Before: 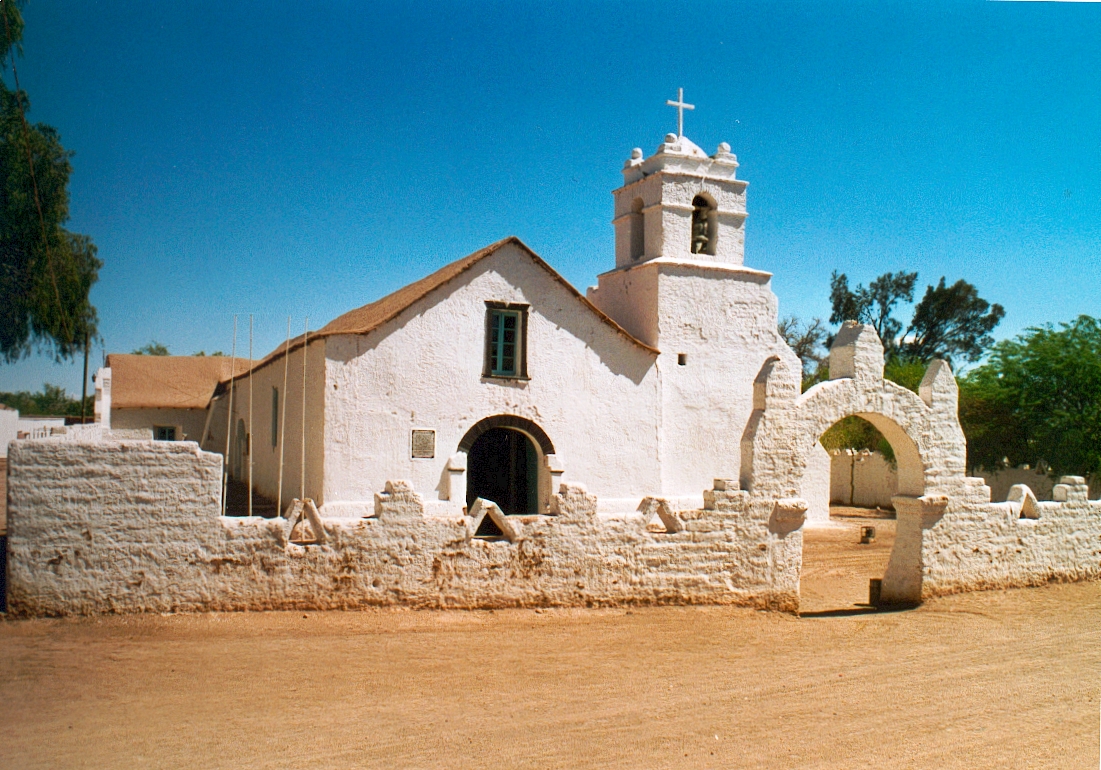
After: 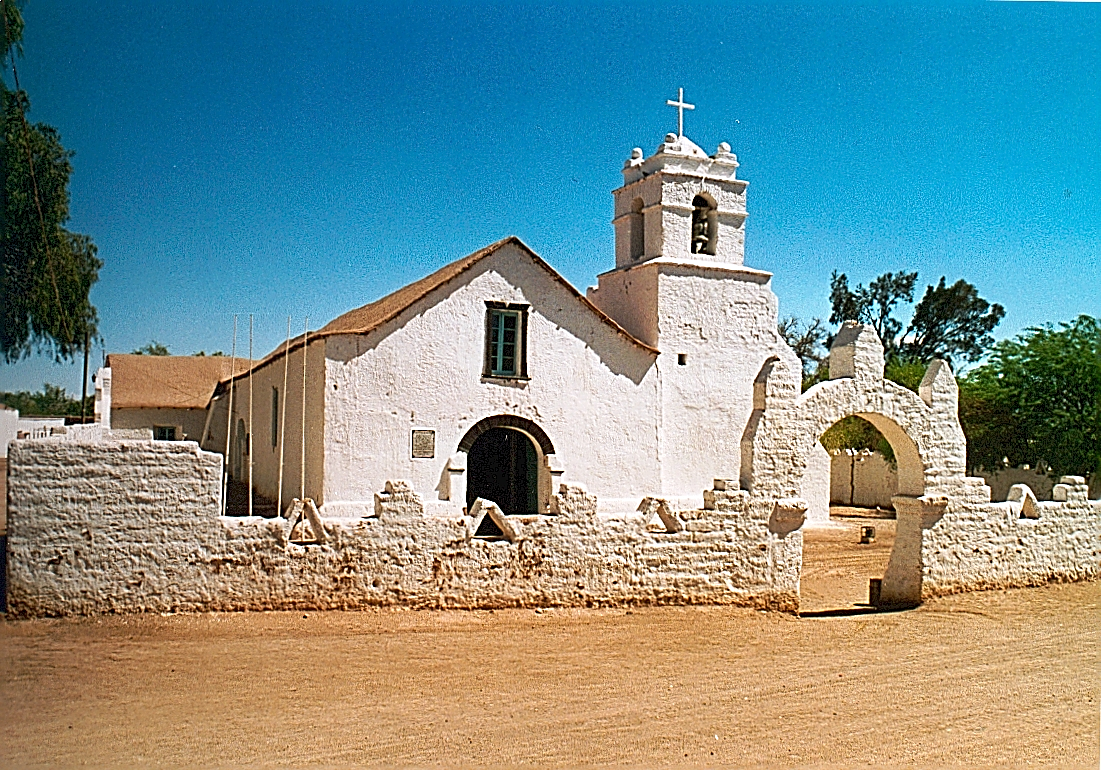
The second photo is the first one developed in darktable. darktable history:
sharpen: amount 1.846
